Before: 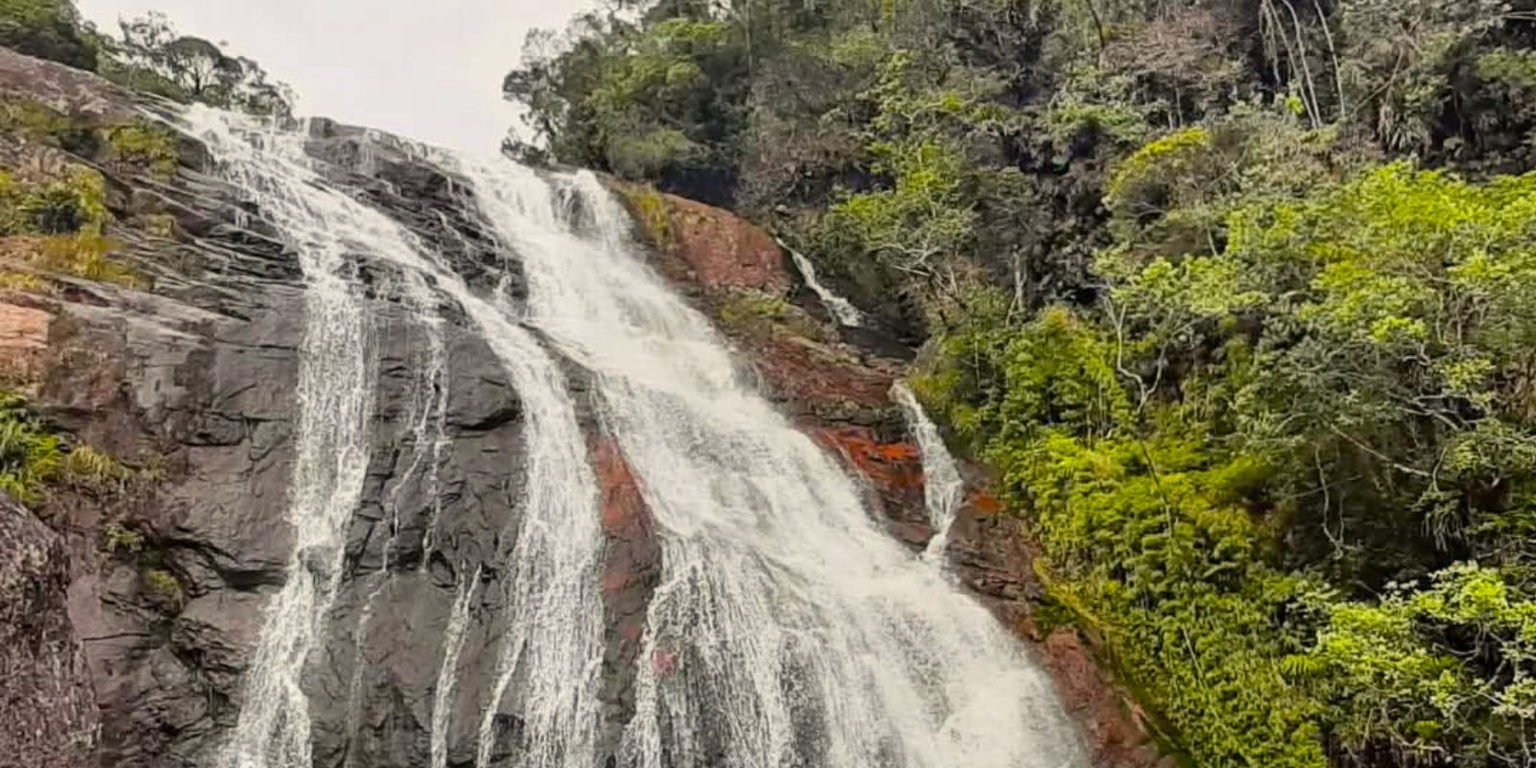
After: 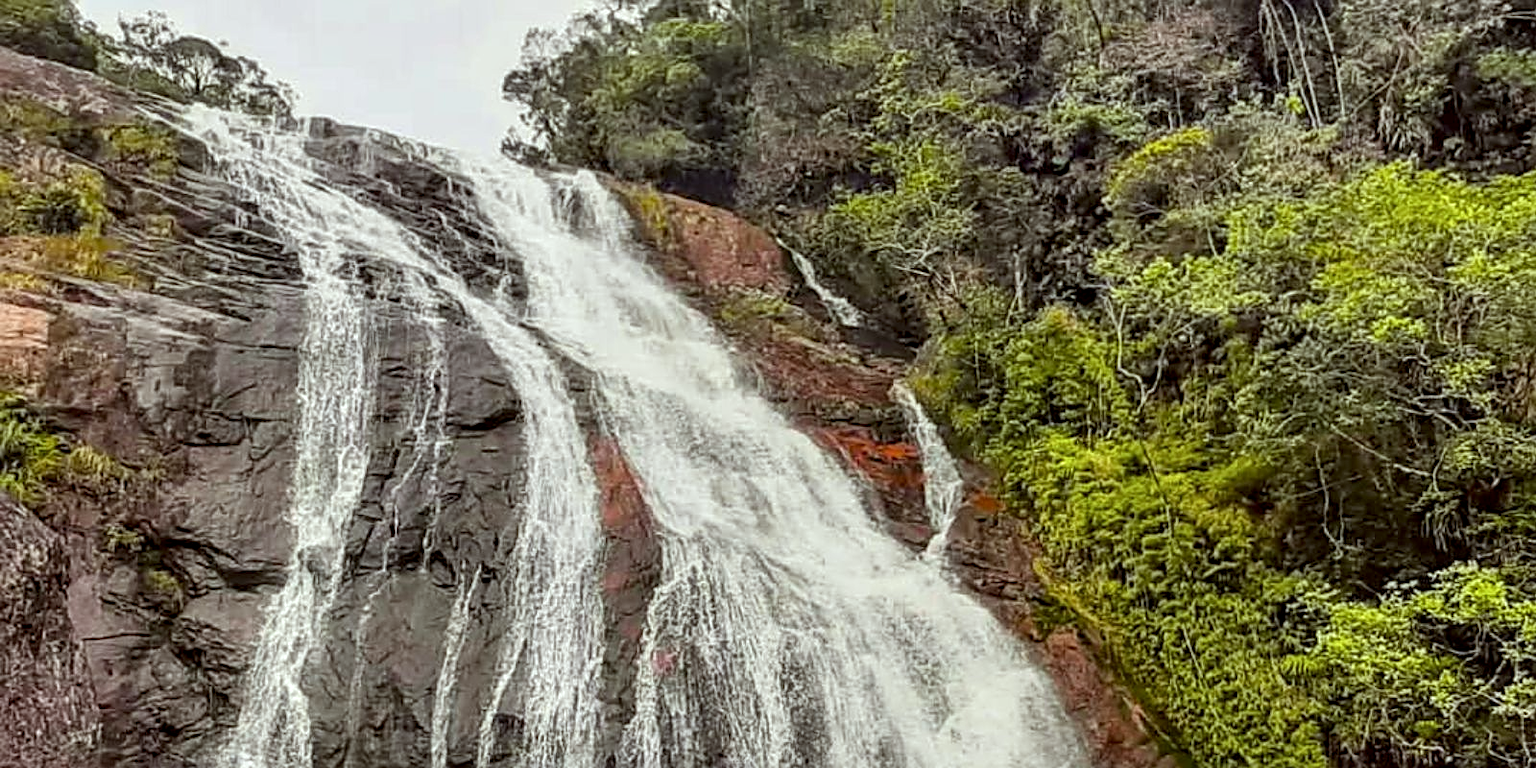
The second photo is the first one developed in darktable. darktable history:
sharpen: on, module defaults
color correction: highlights a* -4.98, highlights b* -3.76, shadows a* 3.83, shadows b* 4.08
local contrast: detail 130%
